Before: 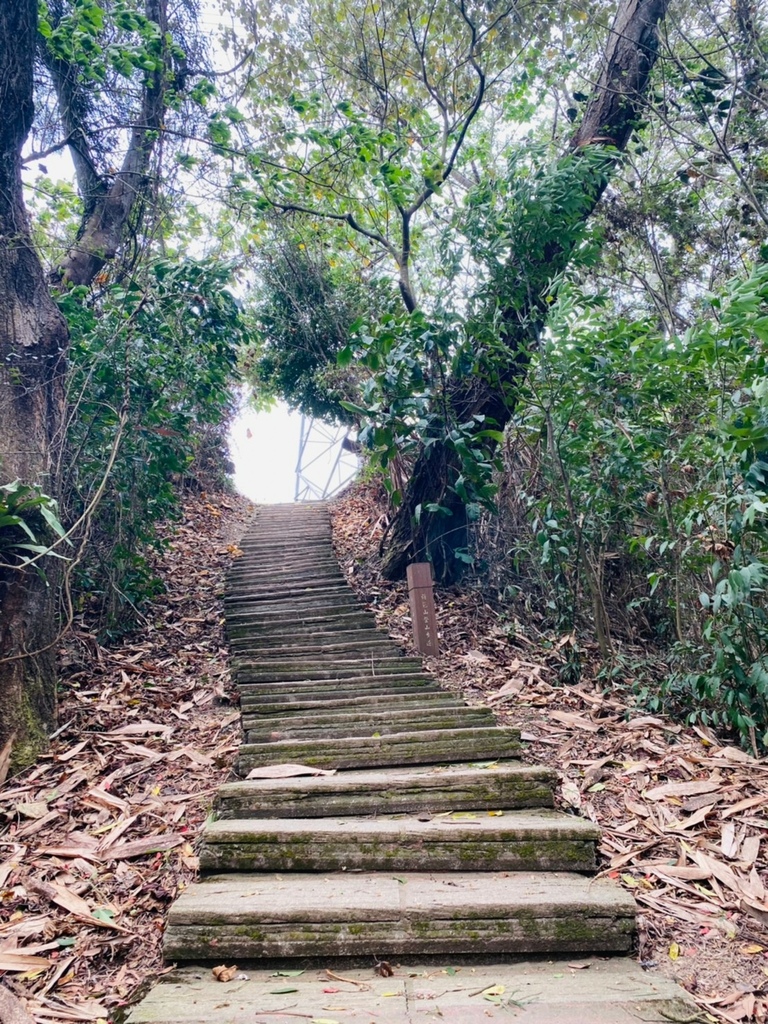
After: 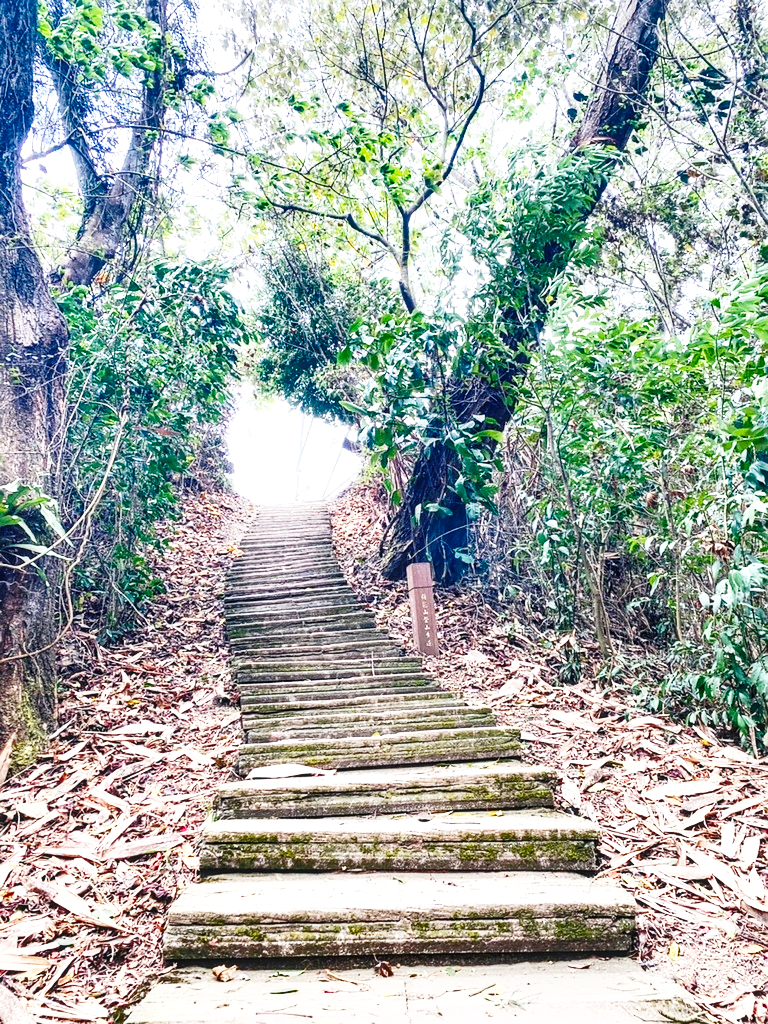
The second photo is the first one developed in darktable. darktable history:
local contrast: on, module defaults
exposure: black level correction 0, exposure 1.096 EV, compensate highlight preservation false
sharpen: radius 0.998, threshold 0.964
shadows and highlights: shadows 43.45, white point adjustment -1.63, soften with gaussian
base curve: curves: ch0 [(0, 0) (0.028, 0.03) (0.121, 0.232) (0.46, 0.748) (0.859, 0.968) (1, 1)], preserve colors none
